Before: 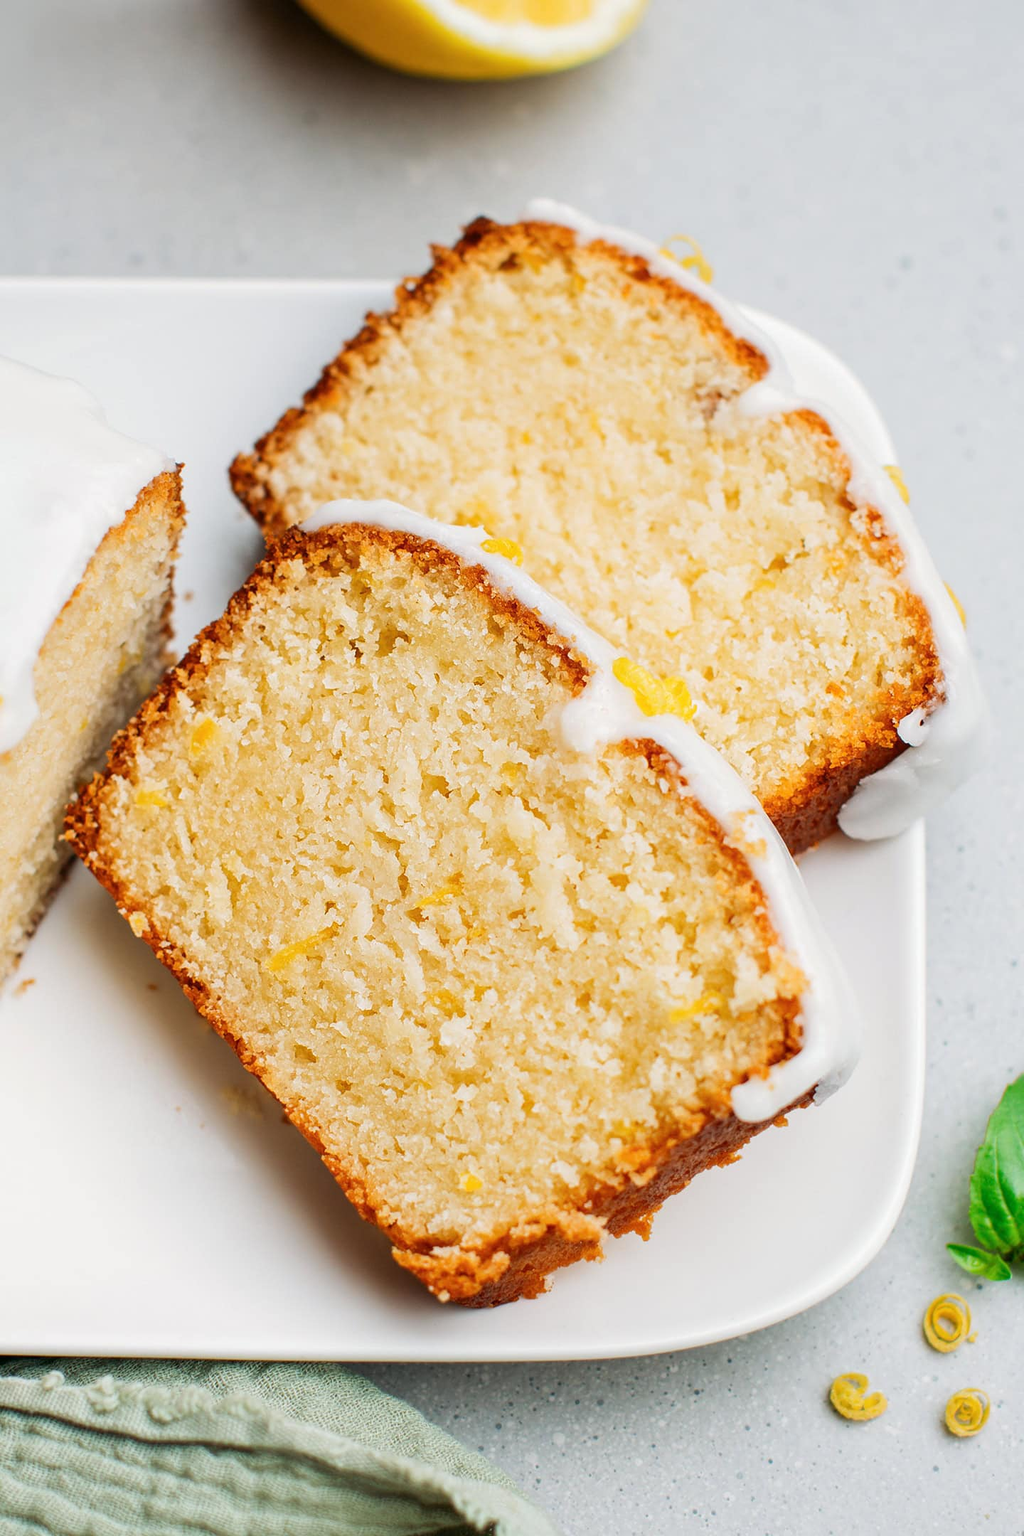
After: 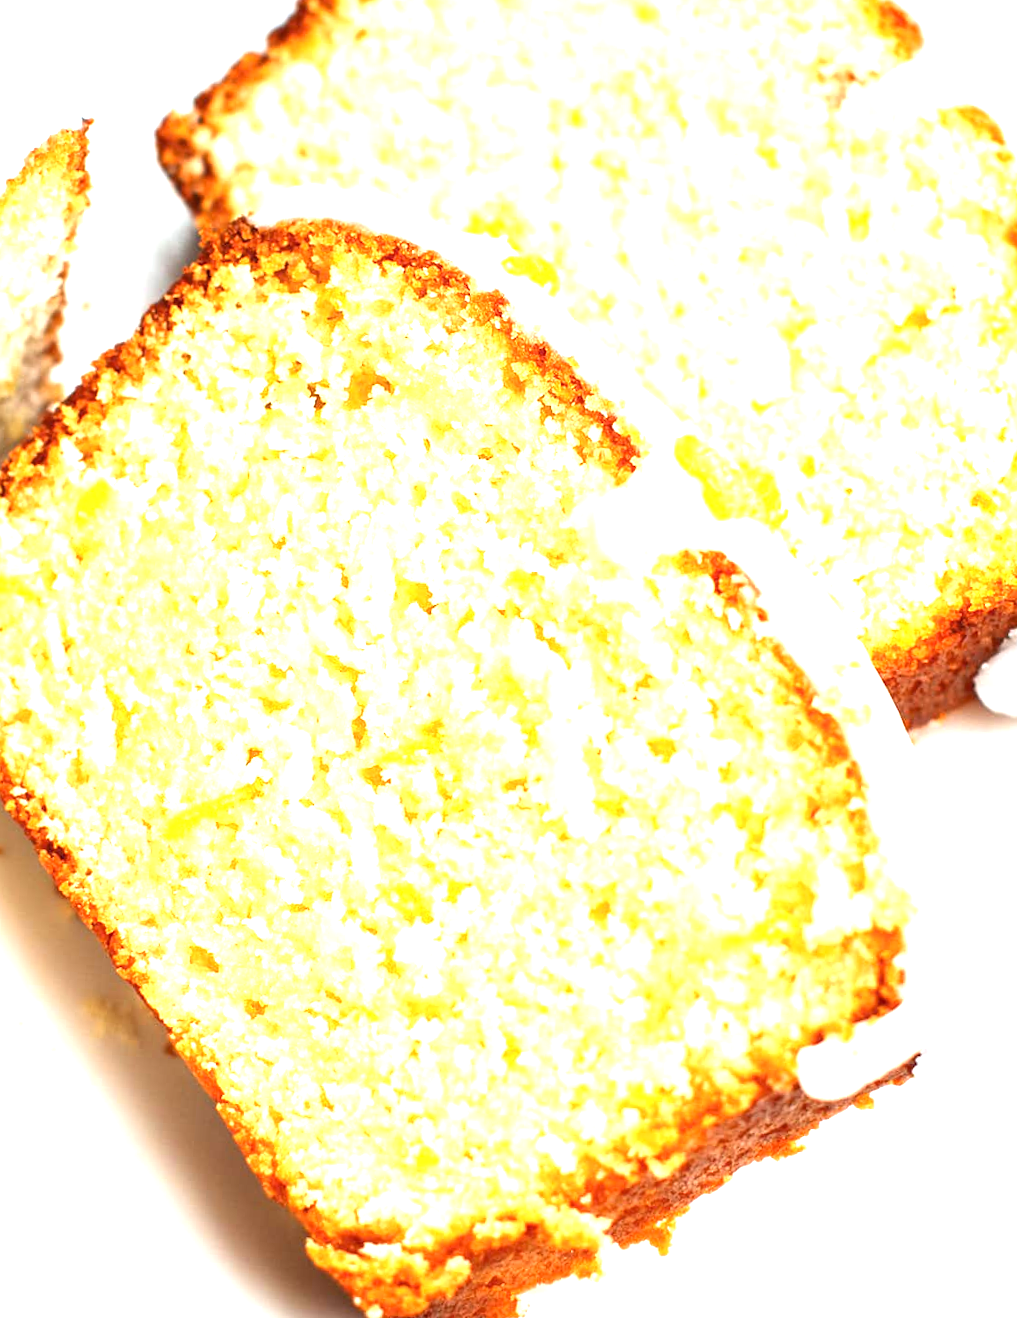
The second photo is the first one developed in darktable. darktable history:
crop and rotate: angle -4.09°, left 9.9%, top 20.415%, right 12.036%, bottom 12.154%
exposure: black level correction 0, exposure 1.521 EV, compensate exposure bias true, compensate highlight preservation false
